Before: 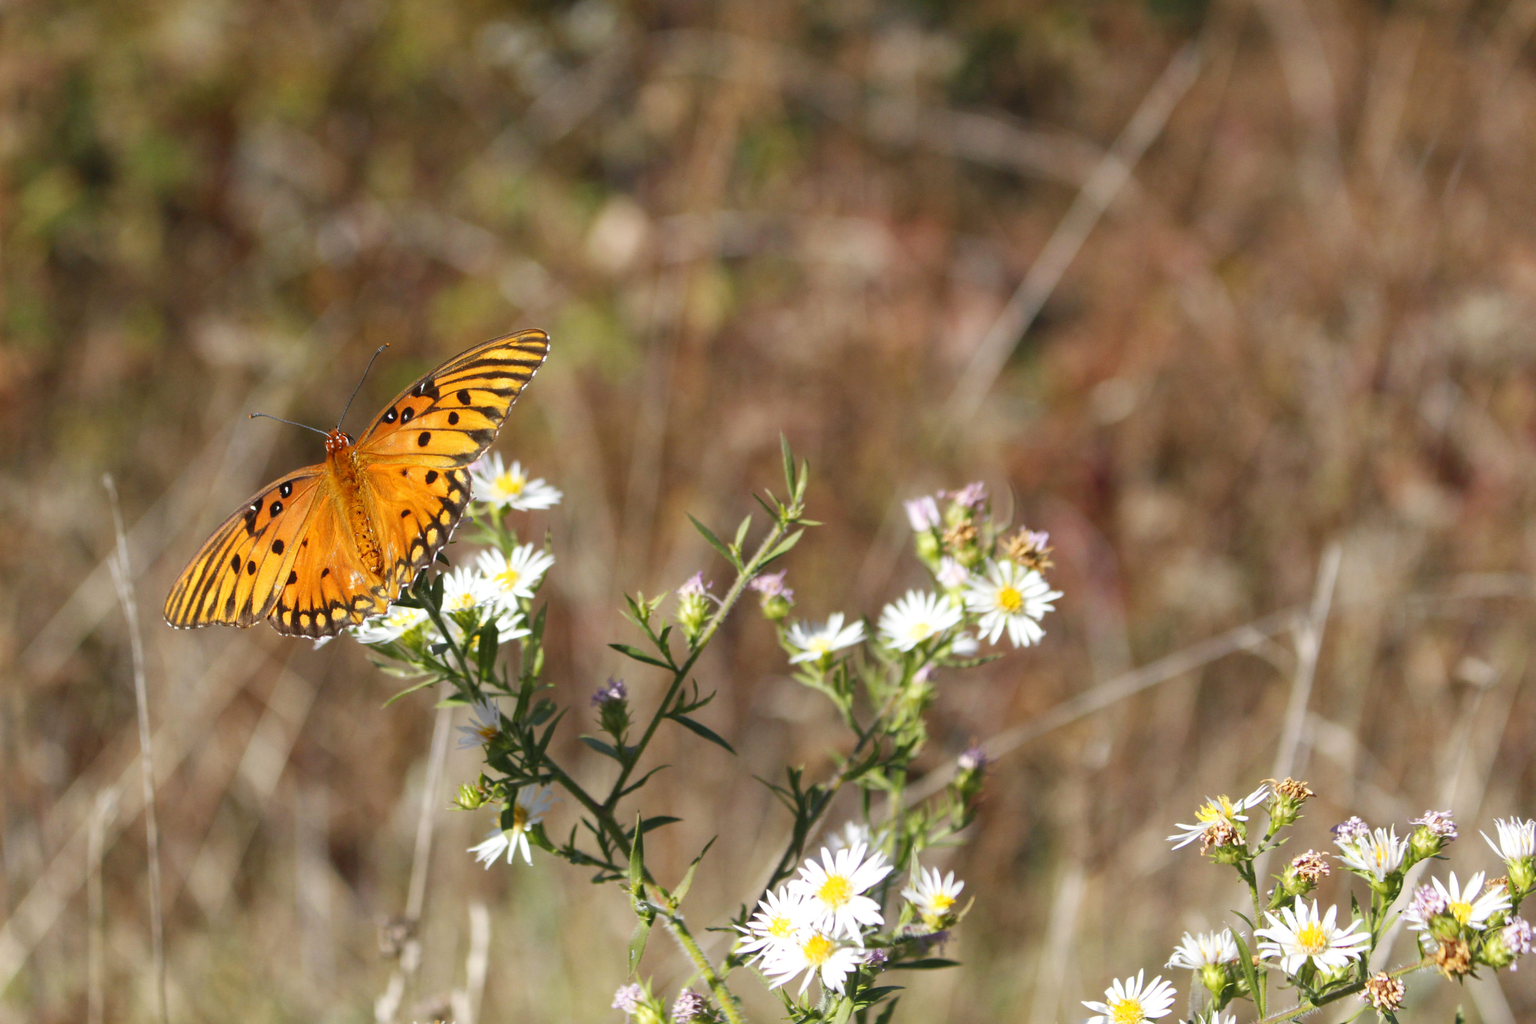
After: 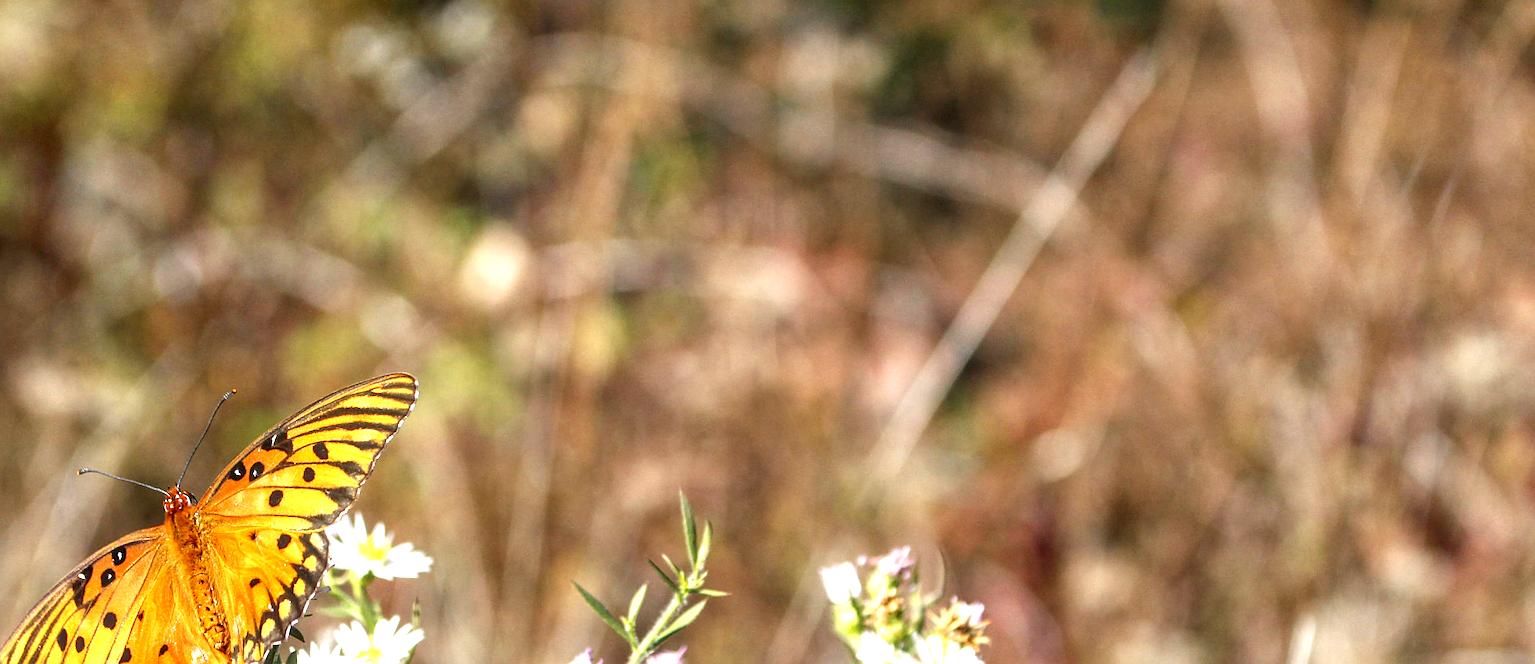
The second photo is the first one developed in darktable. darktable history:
local contrast: detail 150%
exposure: exposure 0.77 EV, compensate highlight preservation false
sharpen: on, module defaults
color zones: curves: ch1 [(0, 0.523) (0.143, 0.545) (0.286, 0.52) (0.429, 0.506) (0.571, 0.503) (0.714, 0.503) (0.857, 0.508) (1, 0.523)]
crop and rotate: left 11.812%, bottom 42.776%
